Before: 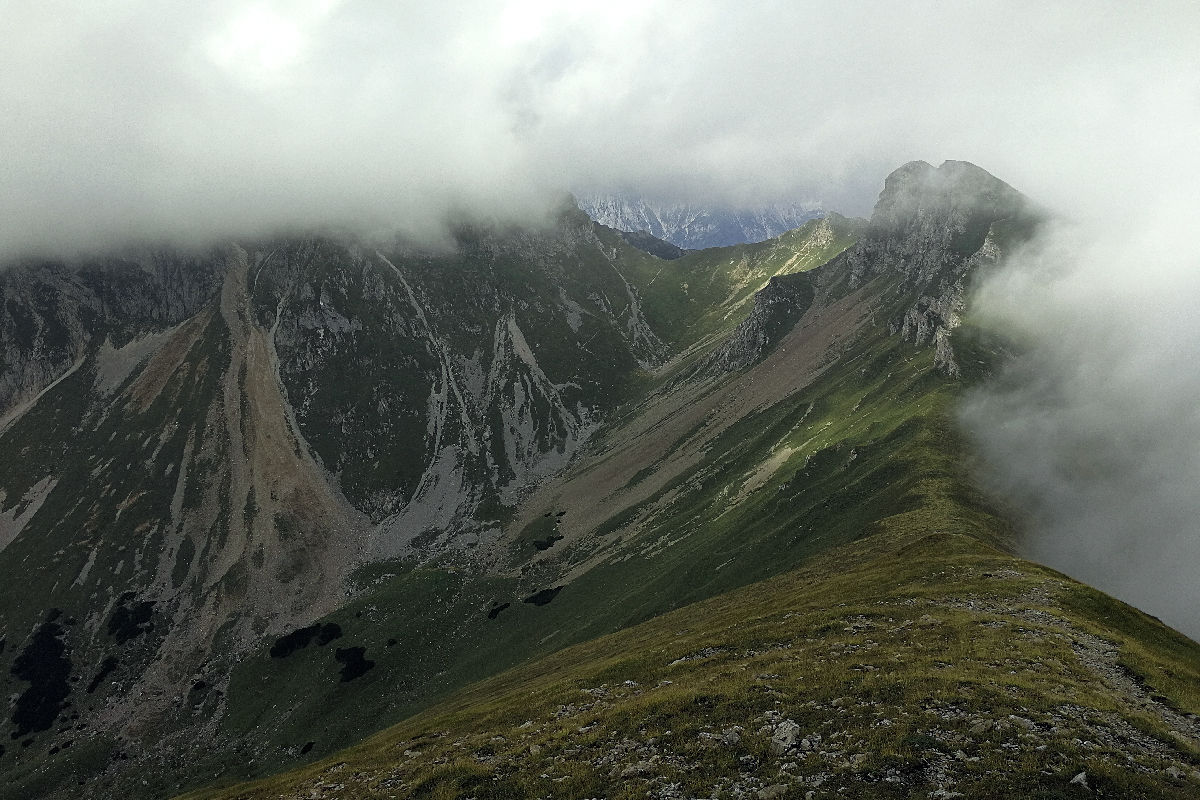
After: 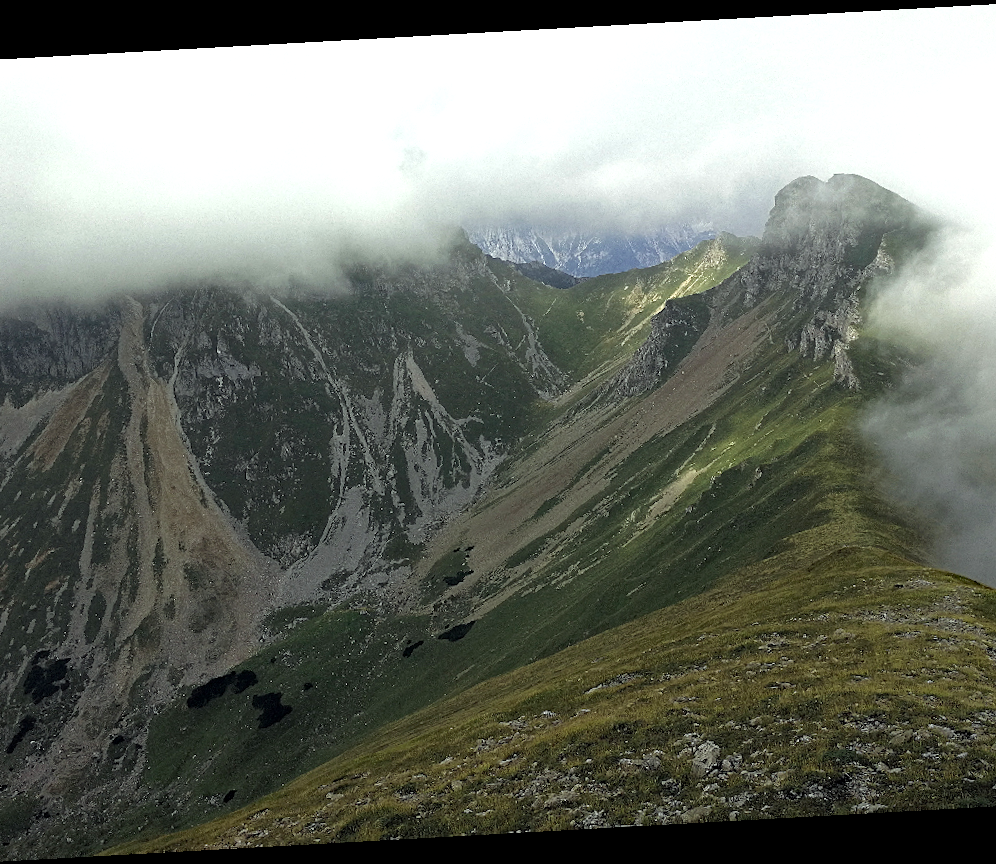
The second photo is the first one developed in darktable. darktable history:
haze removal: compatibility mode true, adaptive false
crop and rotate: left 9.597%, right 10.195%
rotate and perspective: rotation -3.18°, automatic cropping off
shadows and highlights: shadows 25, highlights -25
exposure: black level correction 0.001, exposure 0.5 EV, compensate exposure bias true, compensate highlight preservation false
